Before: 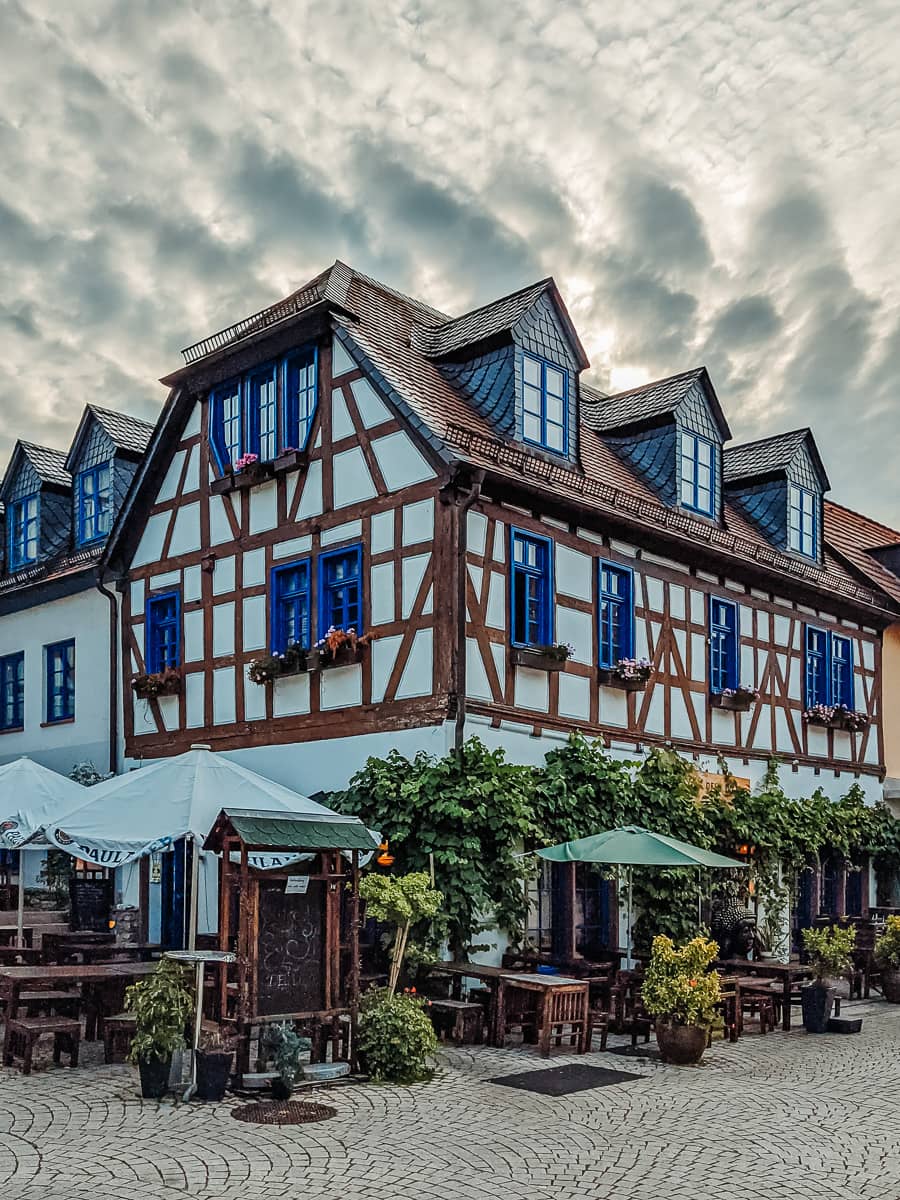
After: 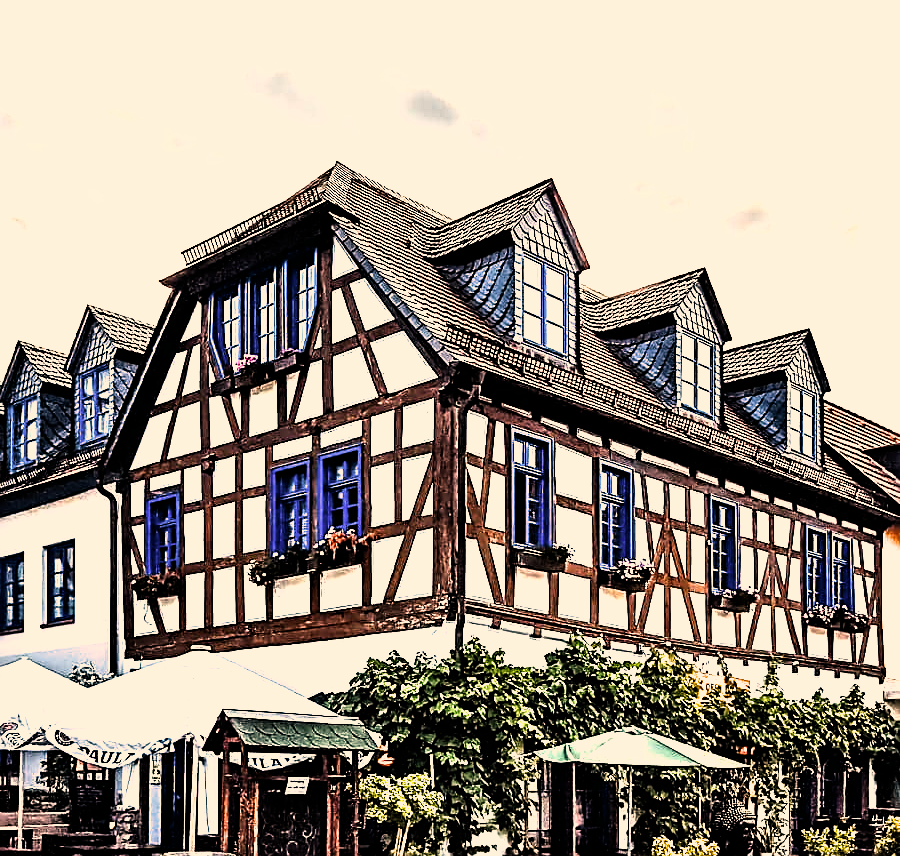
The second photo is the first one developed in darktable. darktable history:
filmic rgb: black relative exposure -8.23 EV, white relative exposure 2.2 EV, threshold 5.97 EV, target white luminance 99.941%, hardness 7.06, latitude 75.31%, contrast 1.319, highlights saturation mix -2.71%, shadows ↔ highlights balance 30.64%, enable highlight reconstruction true
color balance rgb: shadows lift › chroma 0.875%, shadows lift › hue 111.09°, perceptual saturation grading › global saturation 25.533%
crop and rotate: top 8.282%, bottom 20.318%
tone equalizer: -8 EV -1.08 EV, -7 EV -0.989 EV, -6 EV -0.854 EV, -5 EV -0.609 EV, -3 EV 0.574 EV, -2 EV 0.888 EV, -1 EV 0.986 EV, +0 EV 1.05 EV, edges refinement/feathering 500, mask exposure compensation -1.57 EV, preserve details no
exposure: exposure 0.671 EV, compensate highlight preservation false
sharpen: on, module defaults
color correction: highlights a* 17.64, highlights b* 18.75
